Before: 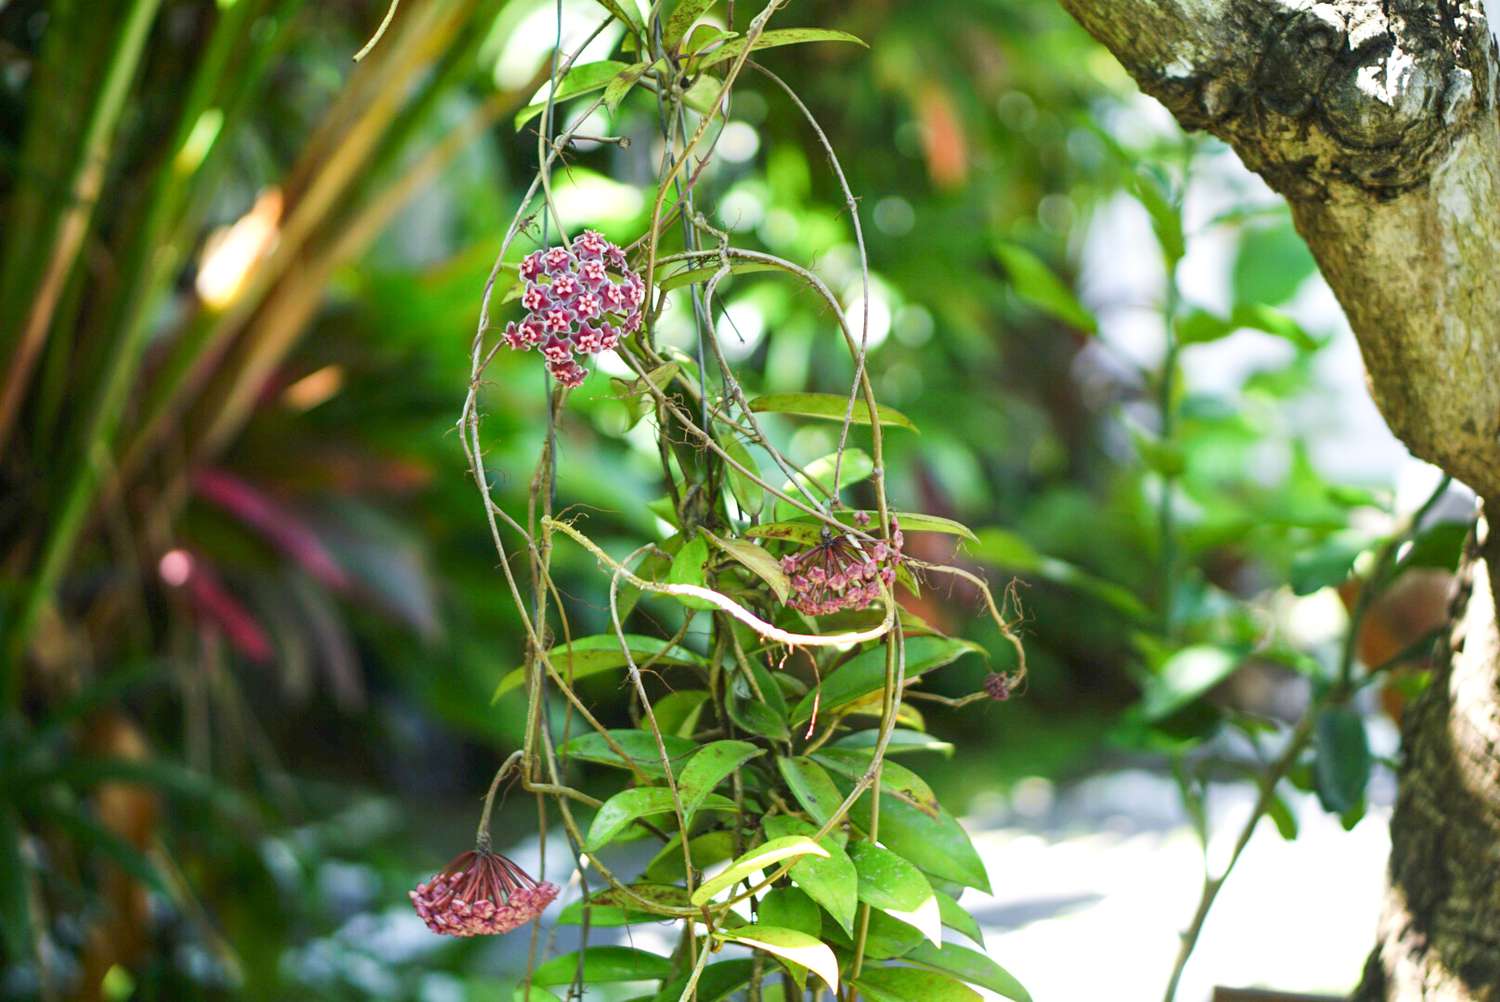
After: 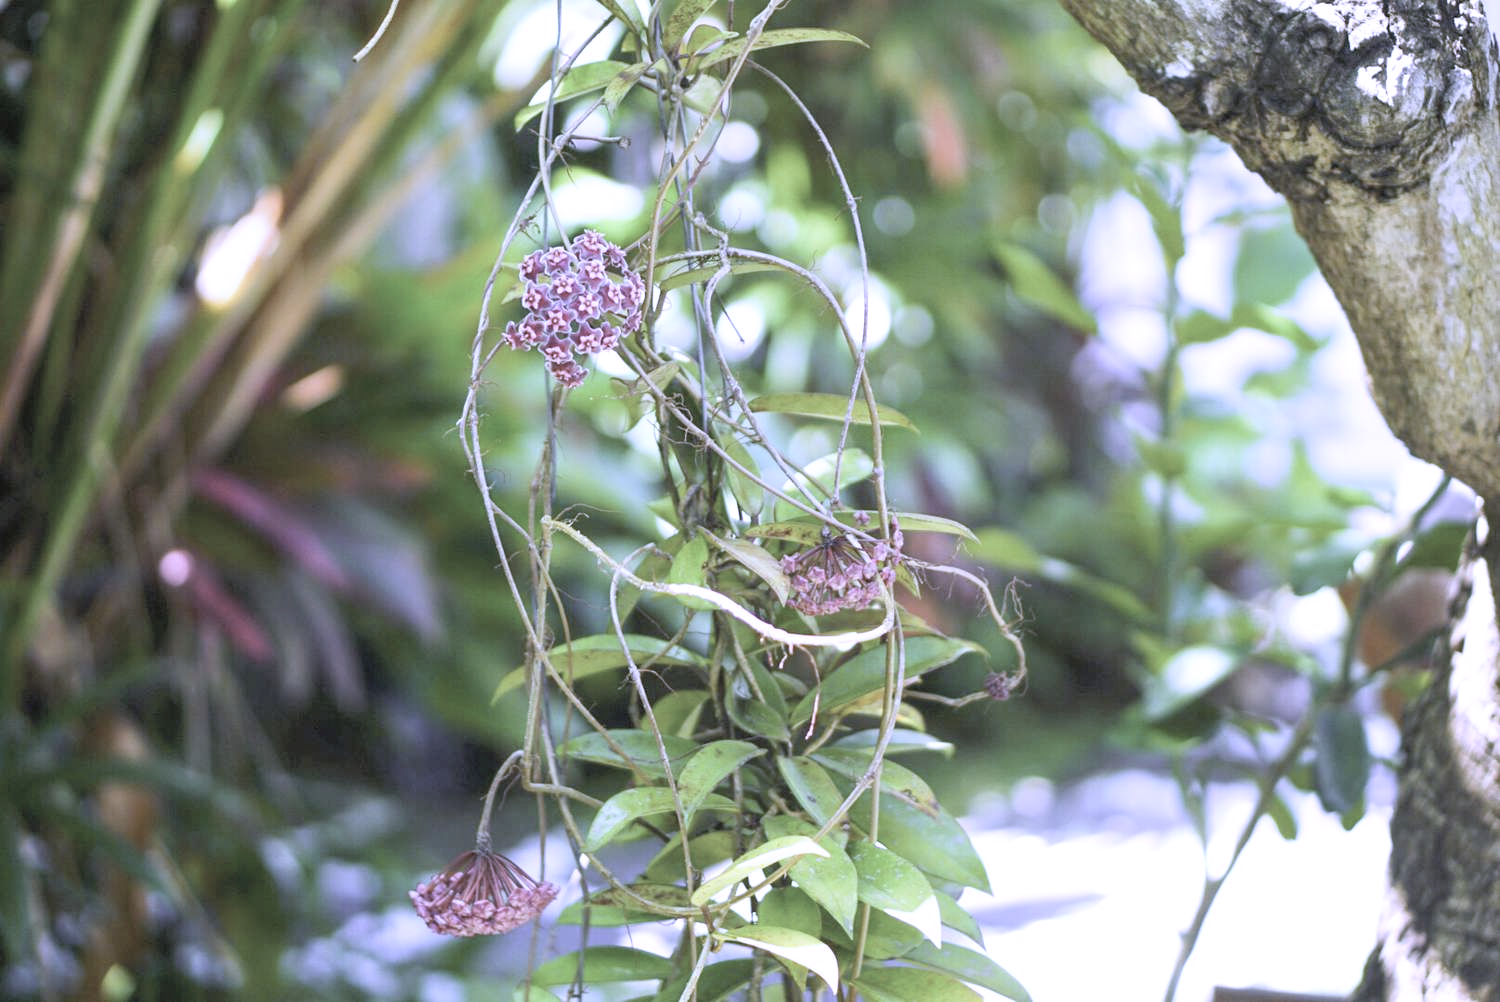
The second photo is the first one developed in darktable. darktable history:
contrast brightness saturation: brightness 0.18, saturation -0.5
exposure: exposure -0.041 EV, compensate highlight preservation false
white balance: red 0.98, blue 1.61
